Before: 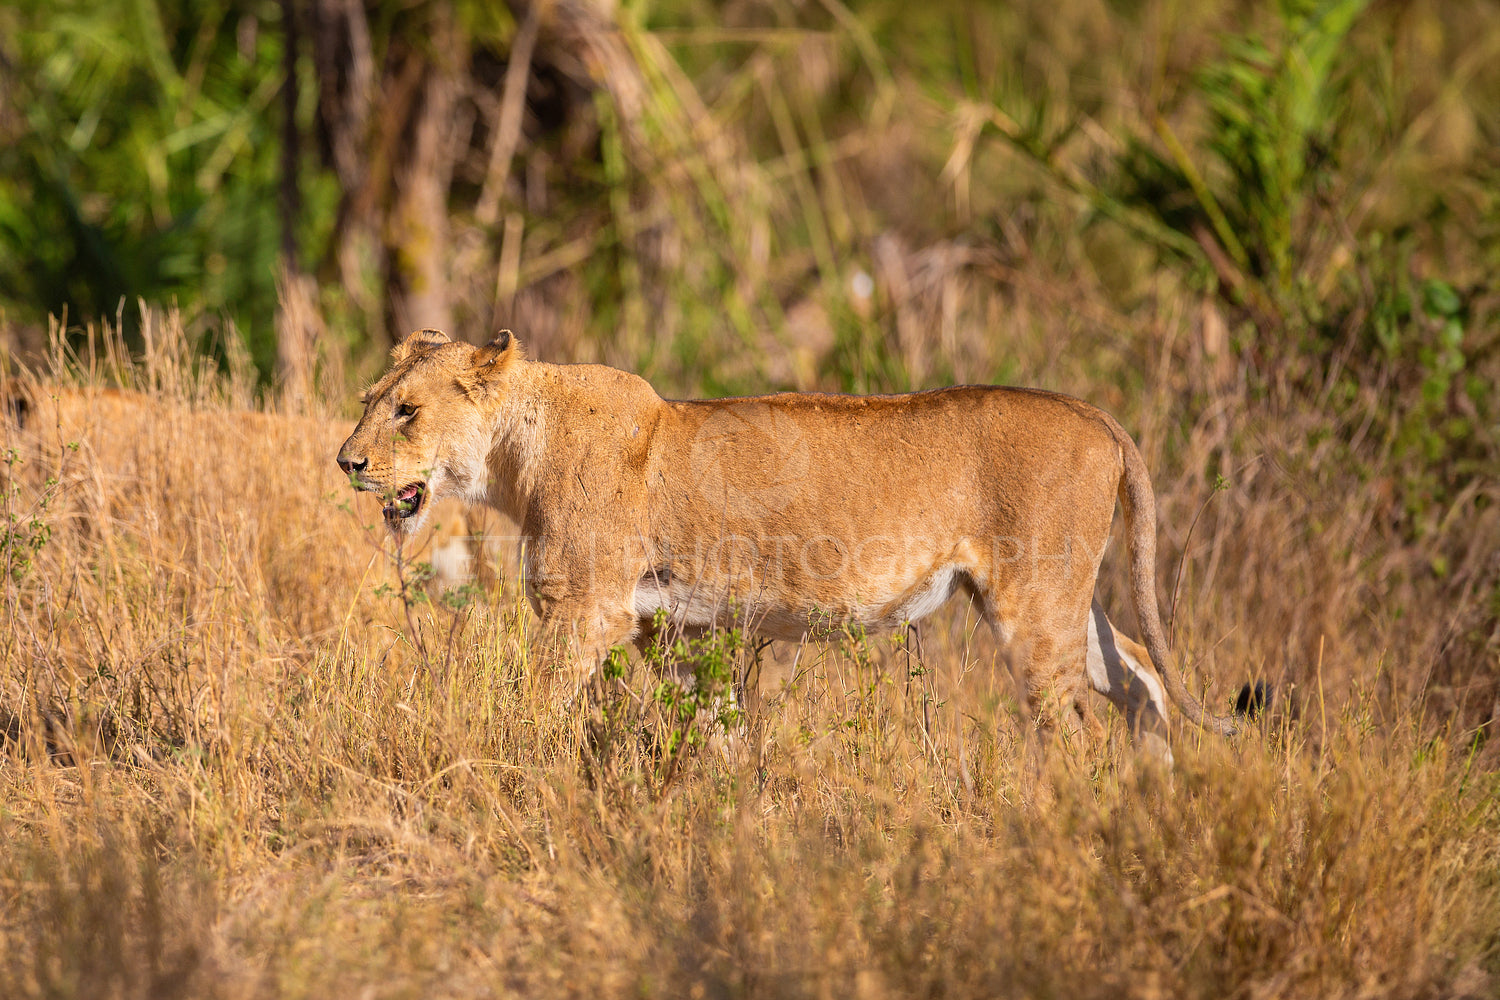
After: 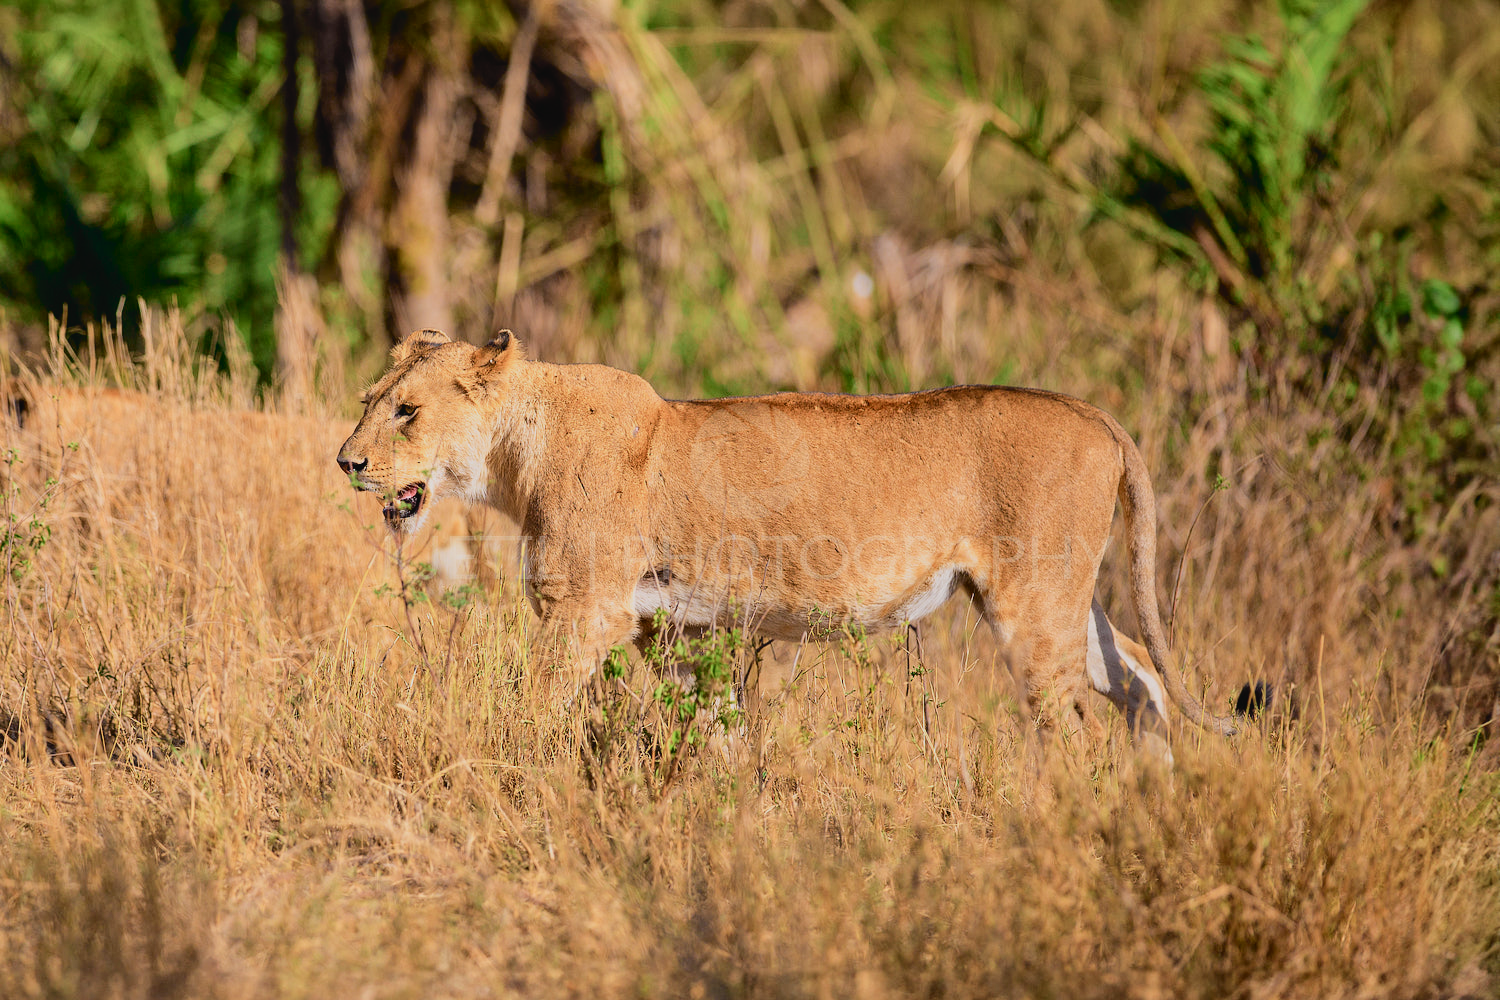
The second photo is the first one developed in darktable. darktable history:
filmic rgb: hardness 4.17
tone curve: curves: ch0 [(0, 0.029) (0.099, 0.082) (0.264, 0.253) (0.447, 0.481) (0.678, 0.721) (0.828, 0.857) (0.992, 0.94)]; ch1 [(0, 0) (0.311, 0.266) (0.411, 0.374) (0.481, 0.458) (0.501, 0.499) (0.514, 0.512) (0.575, 0.577) (0.643, 0.648) (0.682, 0.674) (0.802, 0.812) (1, 1)]; ch2 [(0, 0) (0.259, 0.207) (0.323, 0.311) (0.376, 0.353) (0.463, 0.456) (0.498, 0.498) (0.524, 0.512) (0.574, 0.582) (0.648, 0.653) (0.768, 0.728) (1, 1)], color space Lab, independent channels, preserve colors none
